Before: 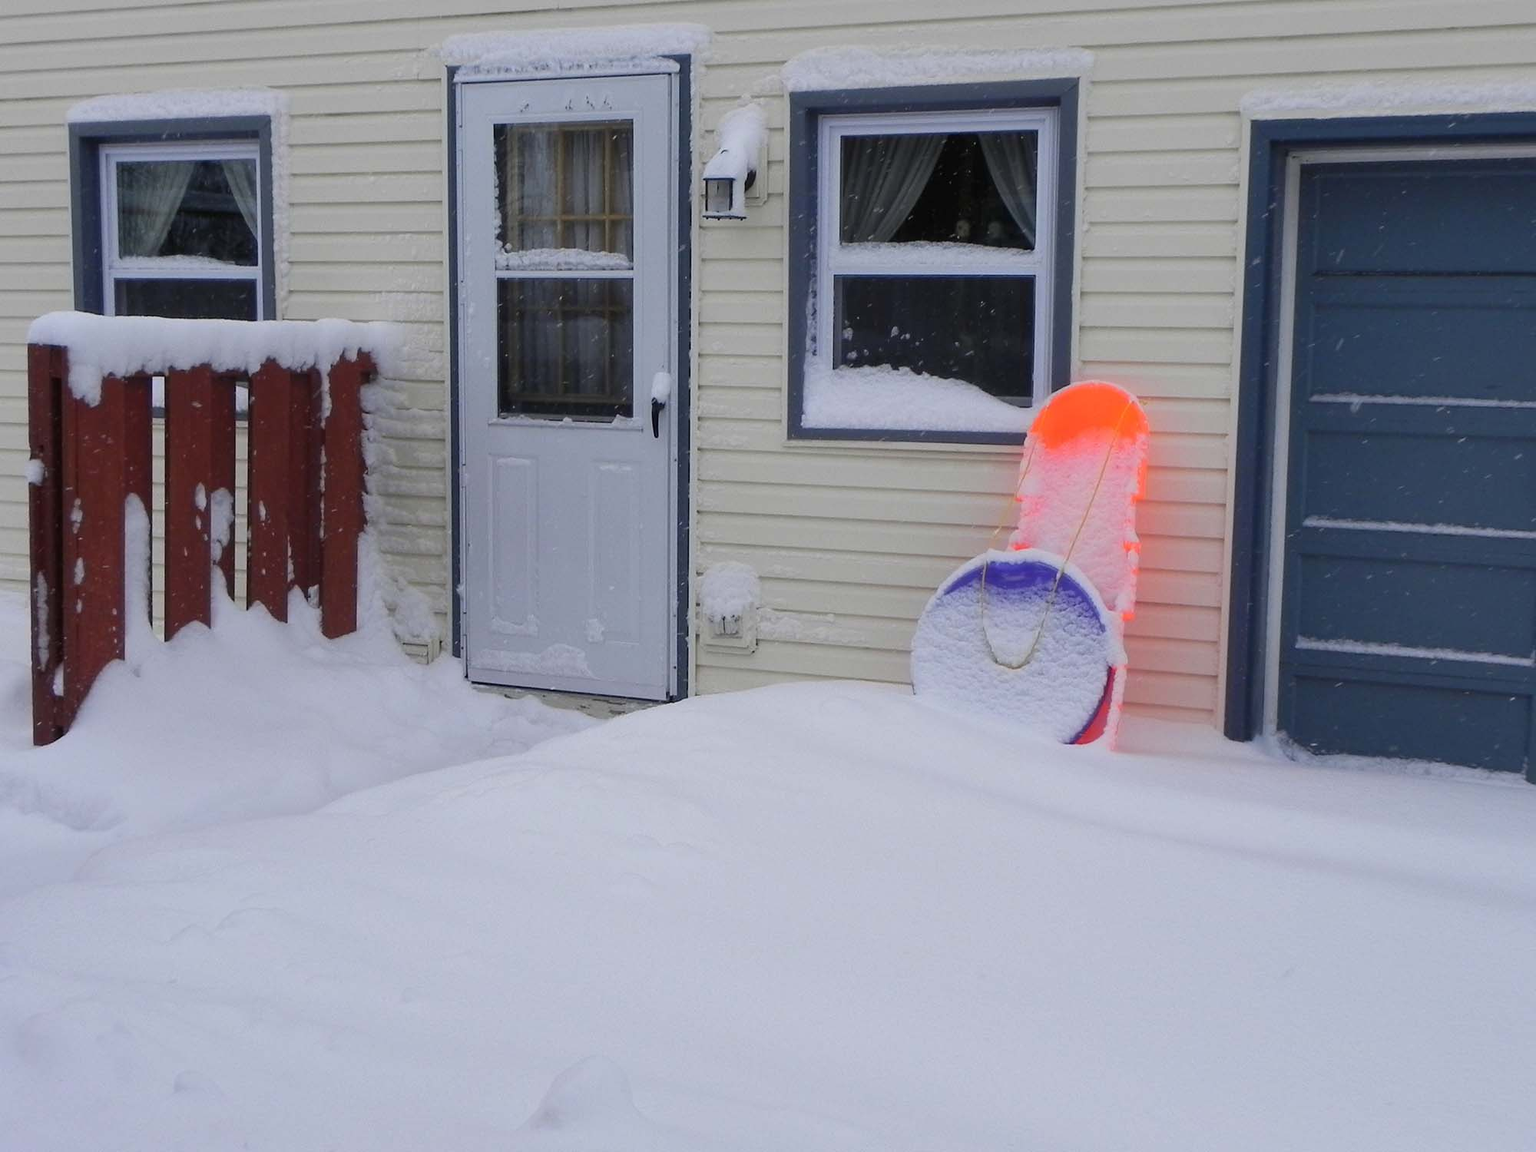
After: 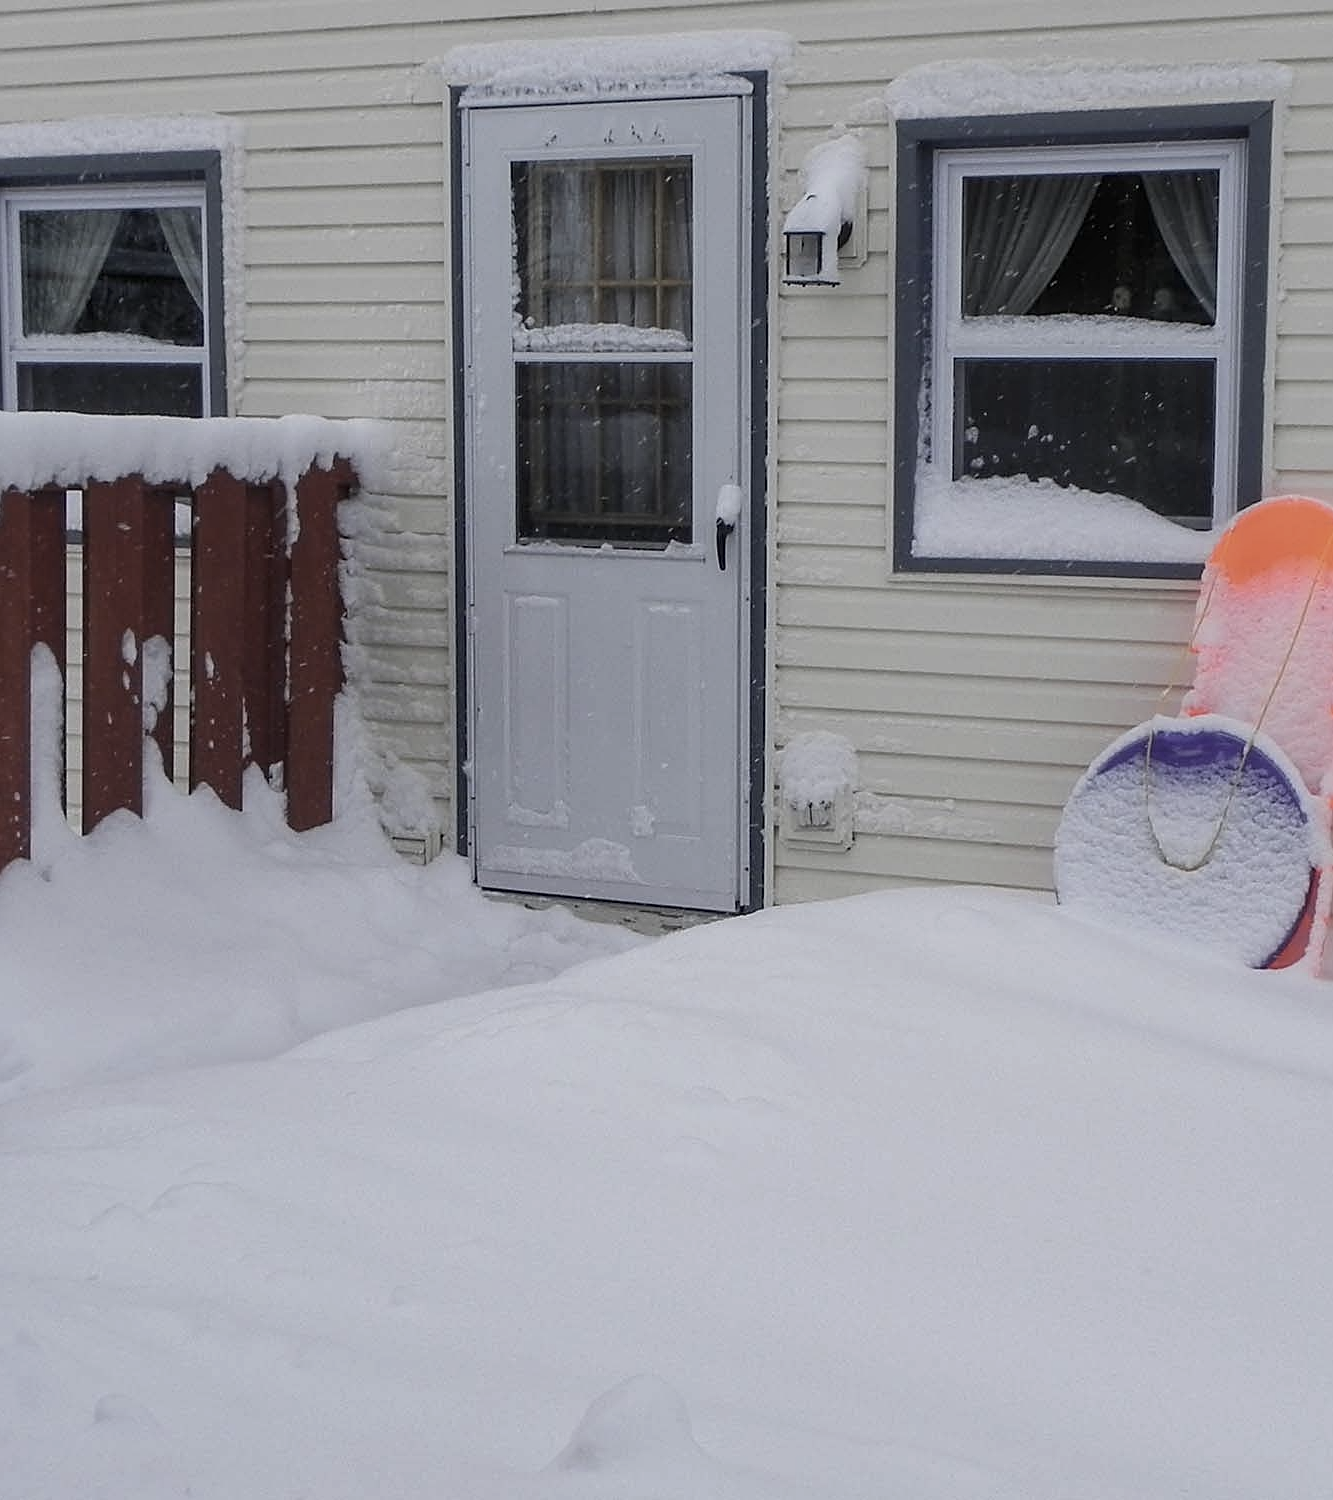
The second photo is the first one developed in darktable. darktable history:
contrast brightness saturation: contrast -0.05, saturation -0.41
local contrast: on, module defaults
crop and rotate: left 6.617%, right 26.717%
sharpen: on, module defaults
